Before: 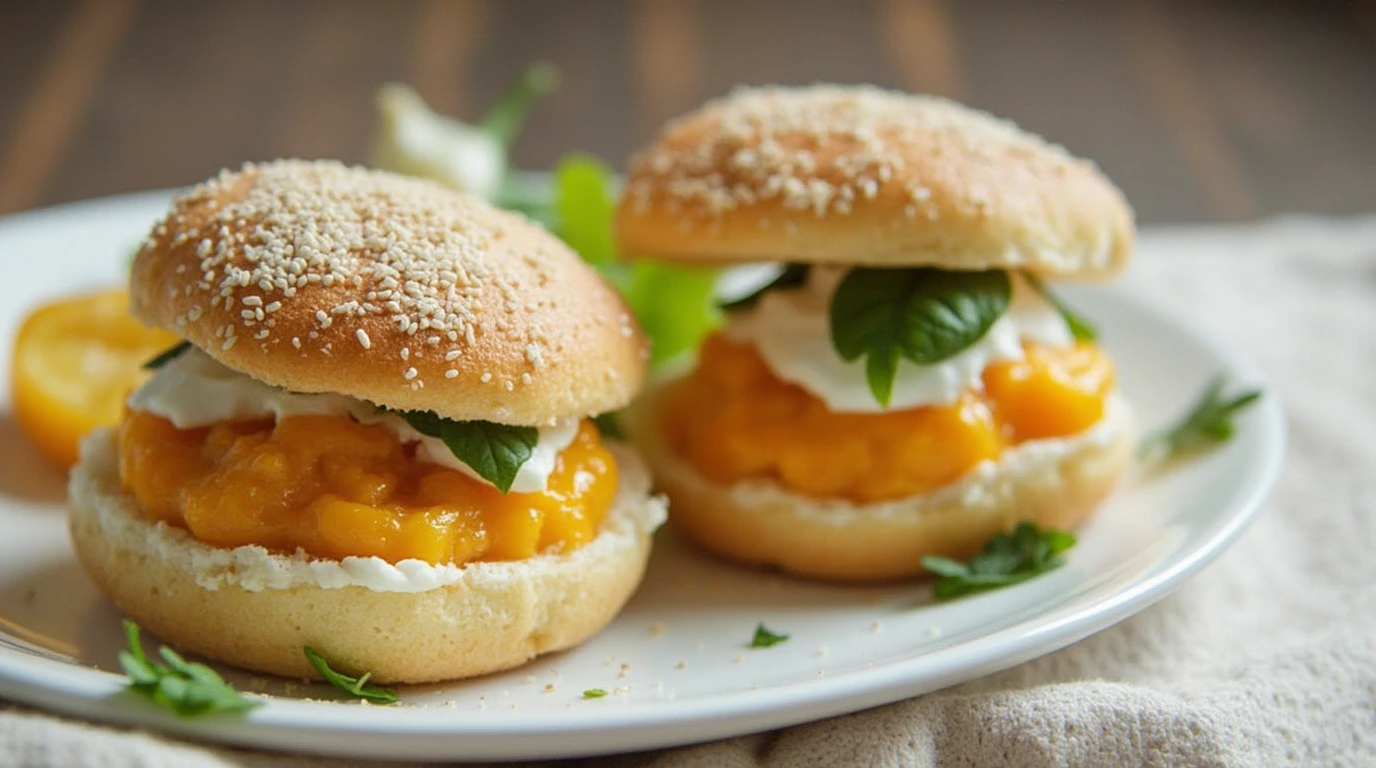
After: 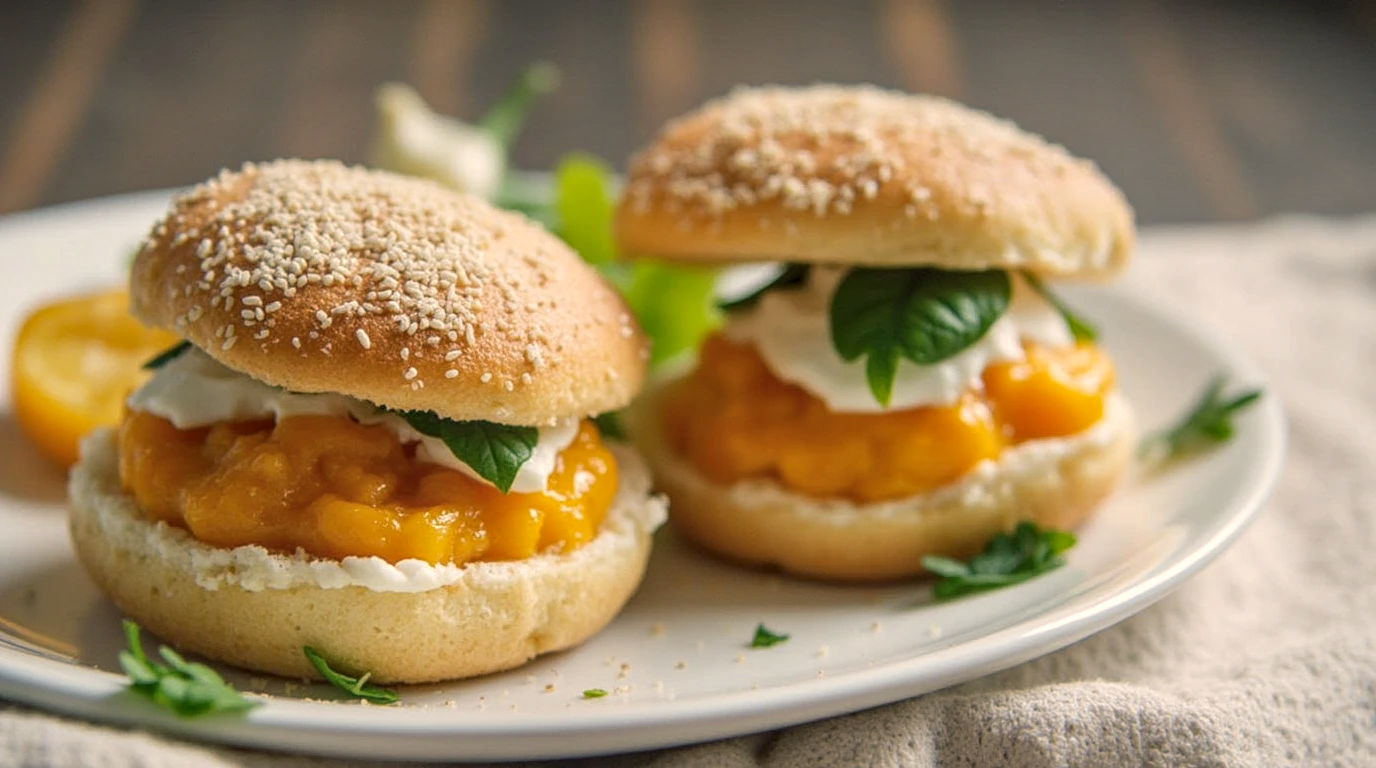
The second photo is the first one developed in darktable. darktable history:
exposure: exposure -0.01 EV, compensate highlight preservation false
color balance rgb: shadows lift › chroma 5.41%, shadows lift › hue 240°, highlights gain › chroma 3.74%, highlights gain › hue 60°, saturation formula JzAzBz (2021)
local contrast: highlights 0%, shadows 0%, detail 133%
